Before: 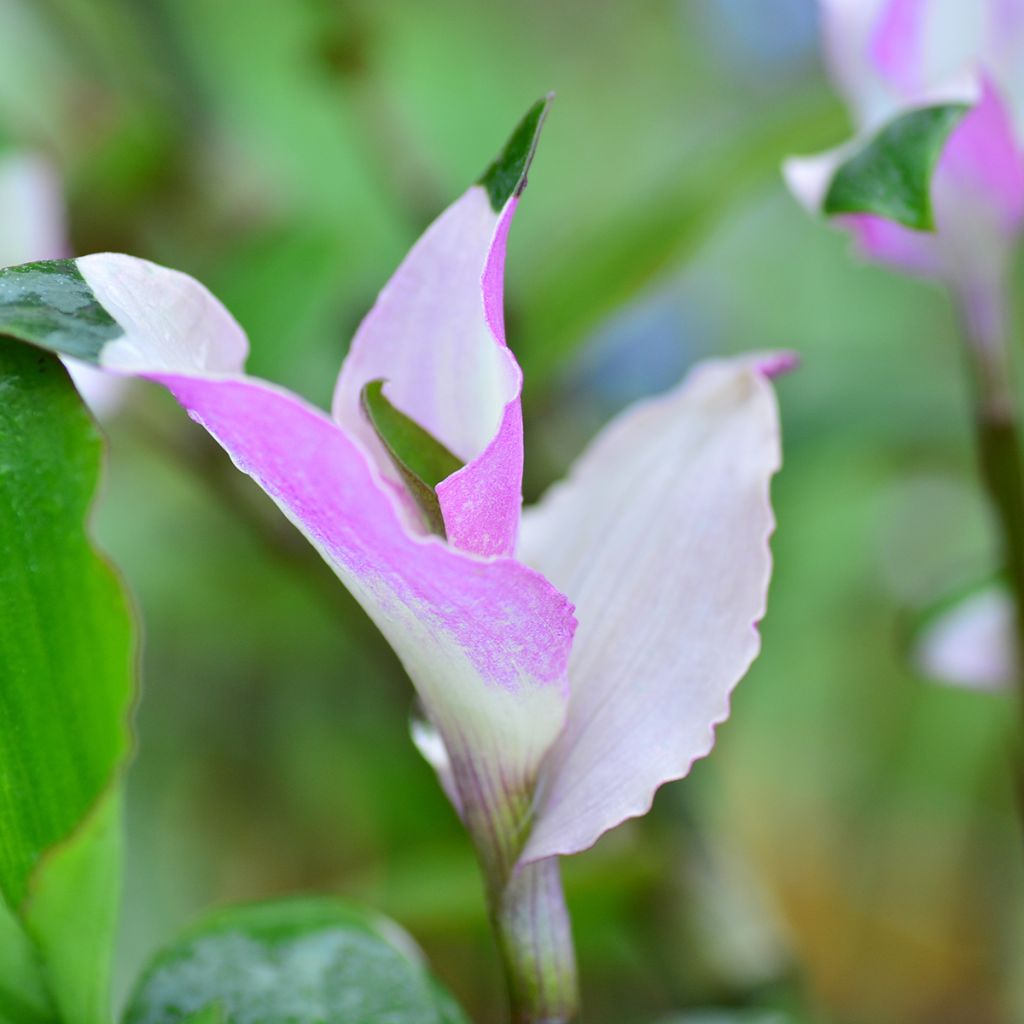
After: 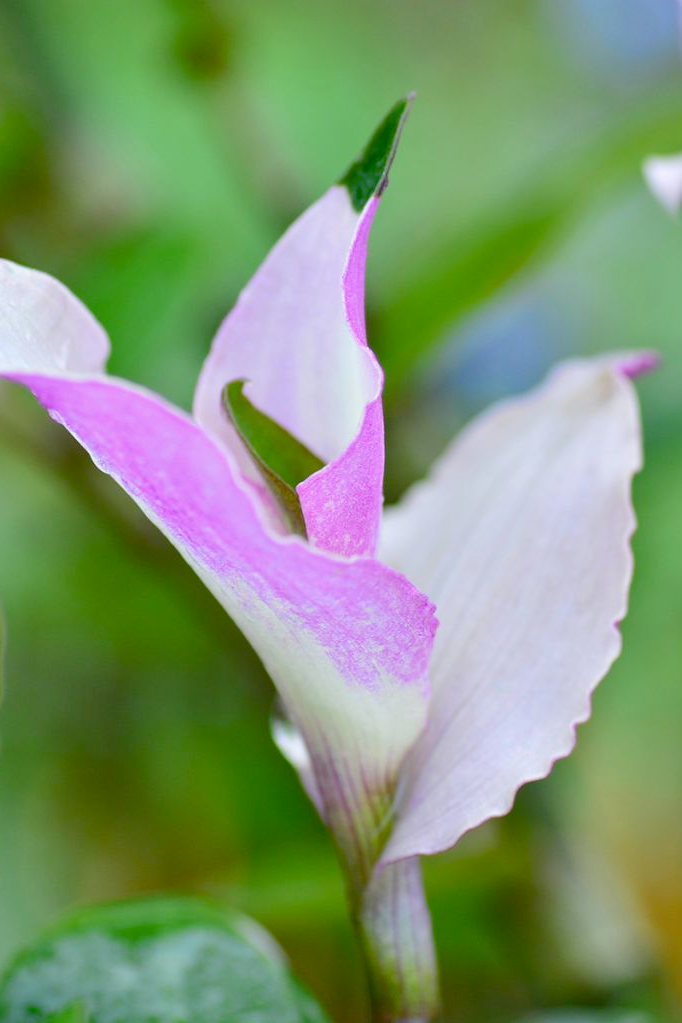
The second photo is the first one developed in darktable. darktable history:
color balance rgb: linear chroma grading › shadows -7.171%, linear chroma grading › highlights -7.788%, linear chroma grading › global chroma -10.582%, linear chroma grading › mid-tones -7.644%, perceptual saturation grading › global saturation 43.789%, perceptual saturation grading › highlights -25.149%, perceptual saturation grading › shadows 50%, perceptual brilliance grading › global brilliance 2.793%, perceptual brilliance grading › highlights -2.982%, perceptual brilliance grading › shadows 3.602%
crop and rotate: left 13.628%, right 19.678%
